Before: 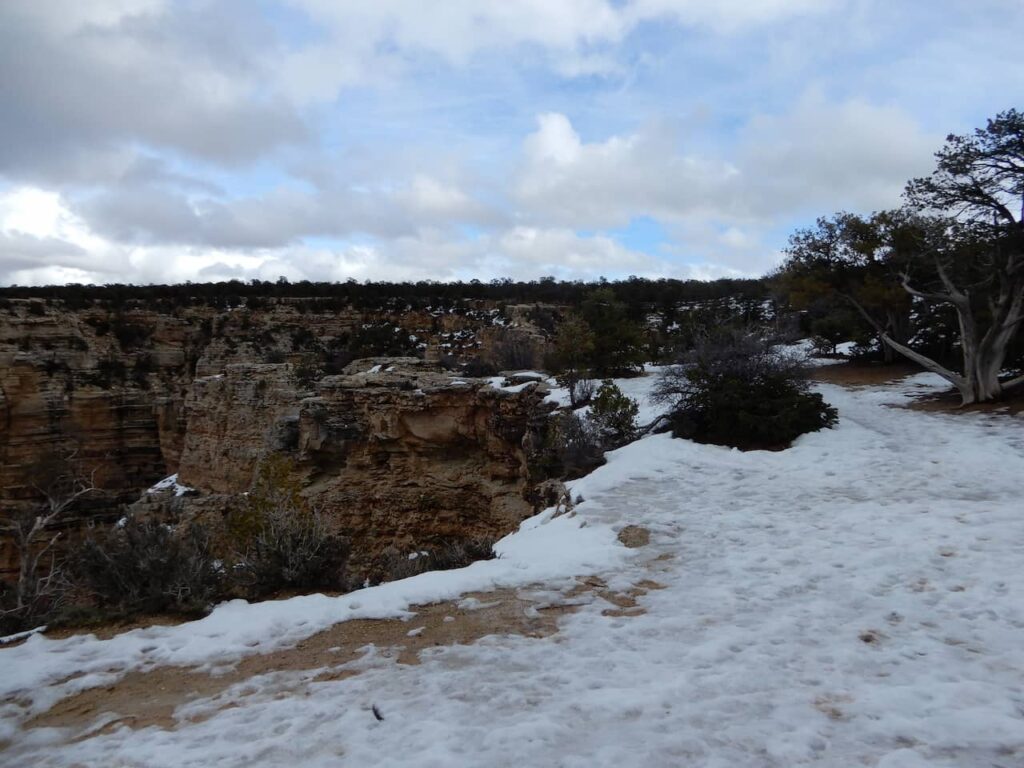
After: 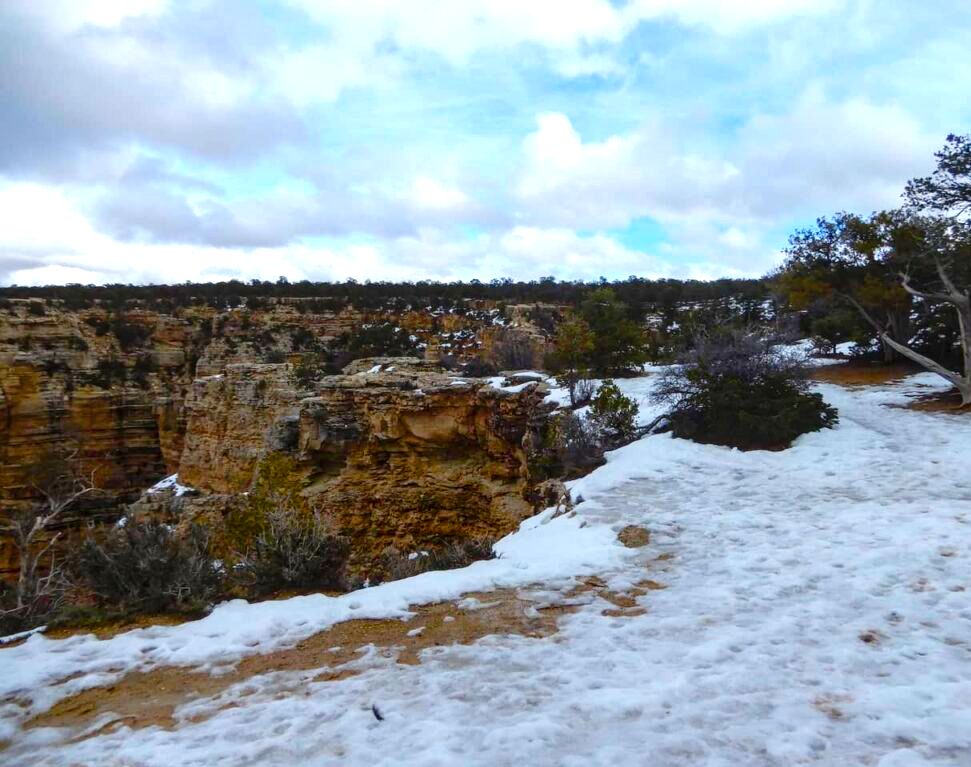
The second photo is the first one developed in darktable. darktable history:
crop and rotate: left 0%, right 5.106%
local contrast: on, module defaults
exposure: black level correction 0, exposure 0.692 EV, compensate highlight preservation false
color balance rgb: shadows lift › chroma 0.766%, shadows lift › hue 111.21°, linear chroma grading › global chroma 19.495%, perceptual saturation grading › global saturation 43.984%, perceptual saturation grading › highlights -25.701%, perceptual saturation grading › shadows 49.454%
